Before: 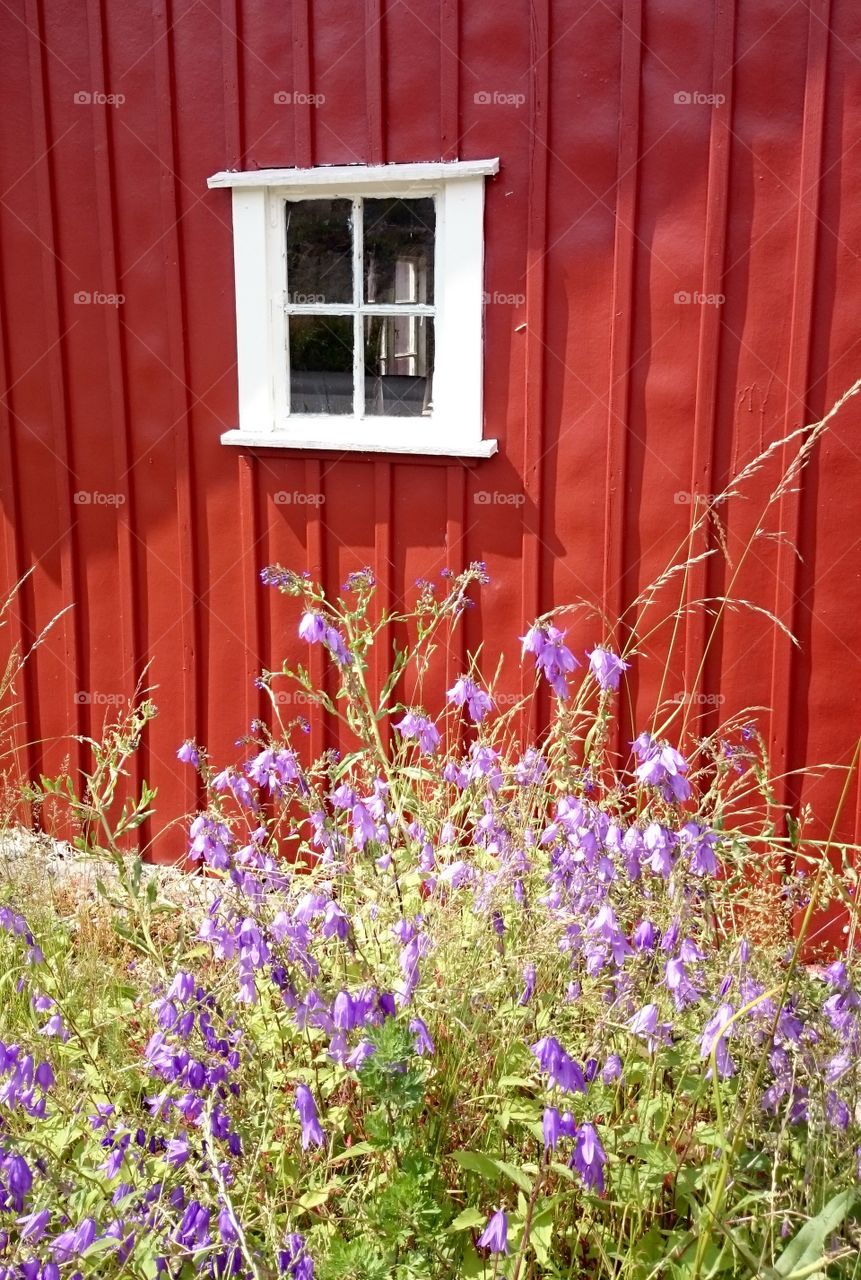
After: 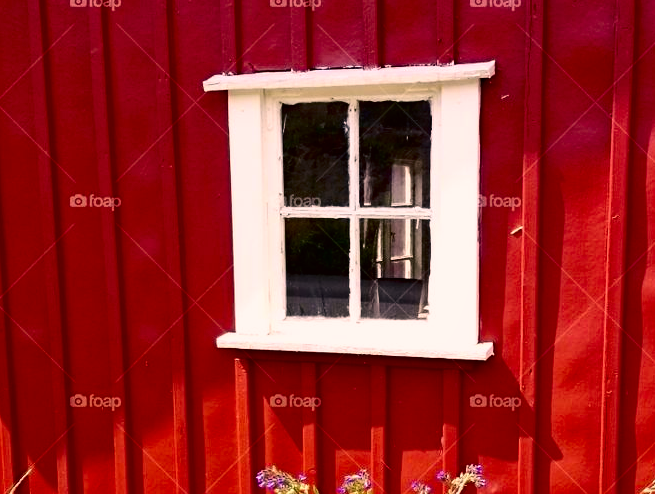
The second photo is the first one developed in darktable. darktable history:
shadows and highlights: radius 263.45, soften with gaussian
crop: left 0.526%, top 7.627%, right 23.32%, bottom 53.771%
color calibration: illuminant custom, x 0.389, y 0.387, temperature 3801.86 K
color correction: highlights a* 18.02, highlights b* 35.12, shadows a* 1.42, shadows b* 6.59, saturation 1.03
haze removal: compatibility mode true, adaptive false
contrast brightness saturation: contrast 0.201, brightness -0.106, saturation 0.104
local contrast: mode bilateral grid, contrast 15, coarseness 37, detail 105%, midtone range 0.2
exposure: compensate highlight preservation false
